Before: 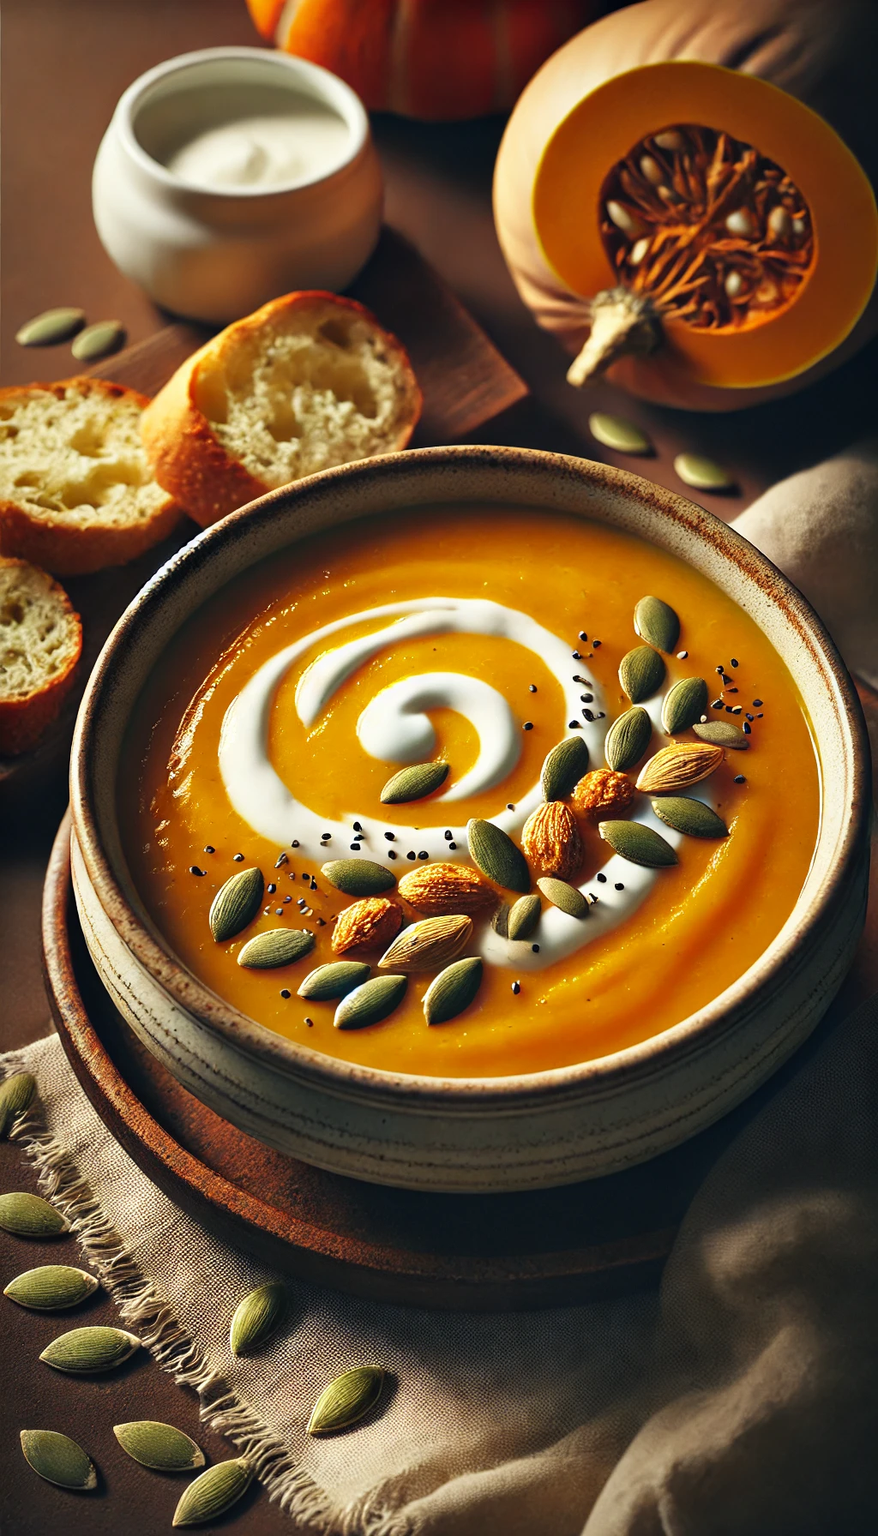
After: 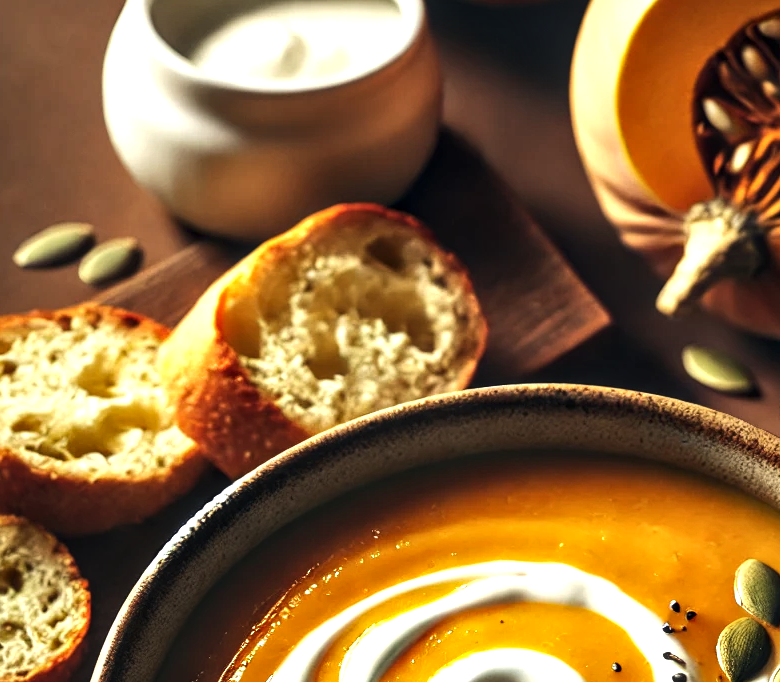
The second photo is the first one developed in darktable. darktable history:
crop: left 0.579%, top 7.627%, right 23.167%, bottom 54.275%
tone equalizer: -8 EV -0.75 EV, -7 EV -0.7 EV, -6 EV -0.6 EV, -5 EV -0.4 EV, -3 EV 0.4 EV, -2 EV 0.6 EV, -1 EV 0.7 EV, +0 EV 0.75 EV, edges refinement/feathering 500, mask exposure compensation -1.57 EV, preserve details no
local contrast: detail 130%
